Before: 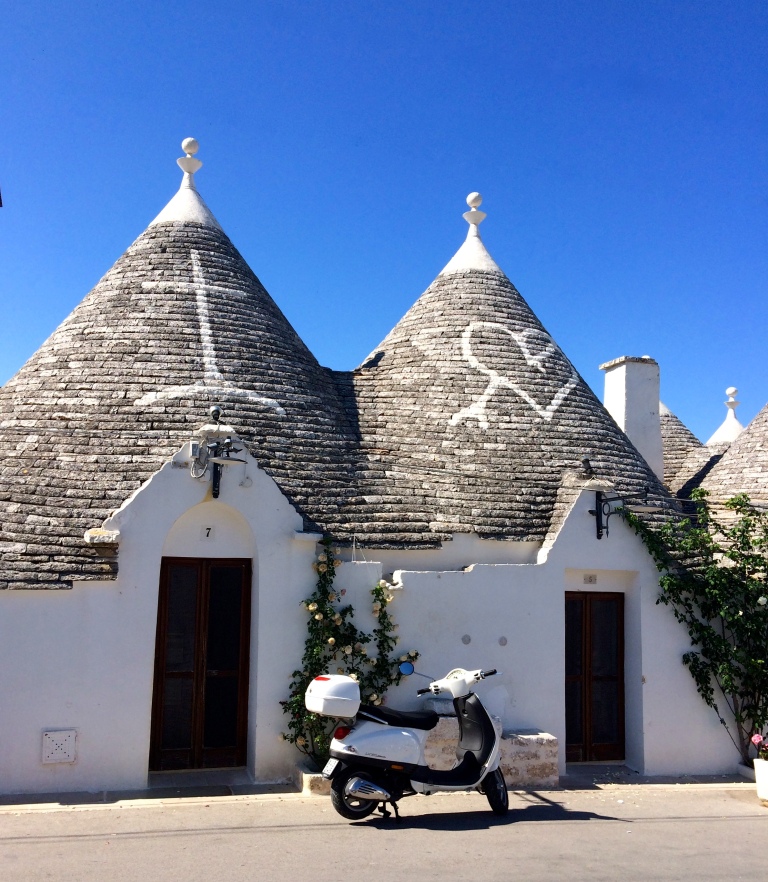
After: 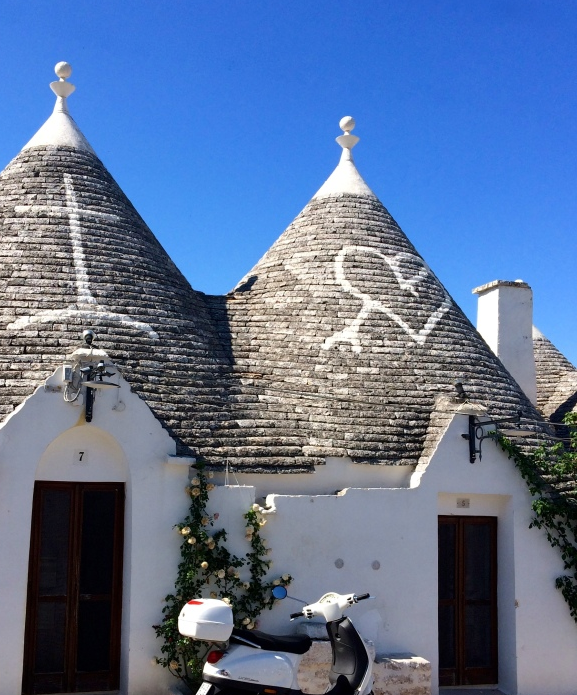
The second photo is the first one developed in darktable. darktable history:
crop: left 16.573%, top 8.684%, right 8.216%, bottom 12.437%
